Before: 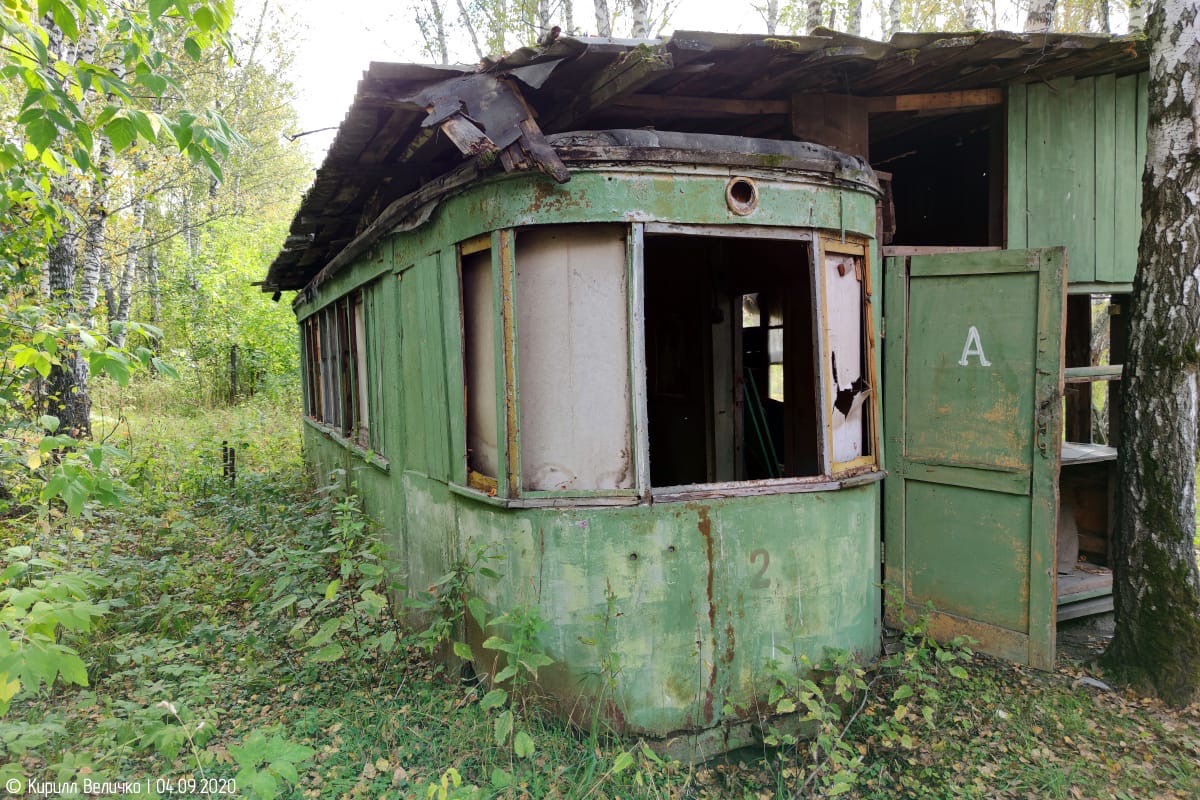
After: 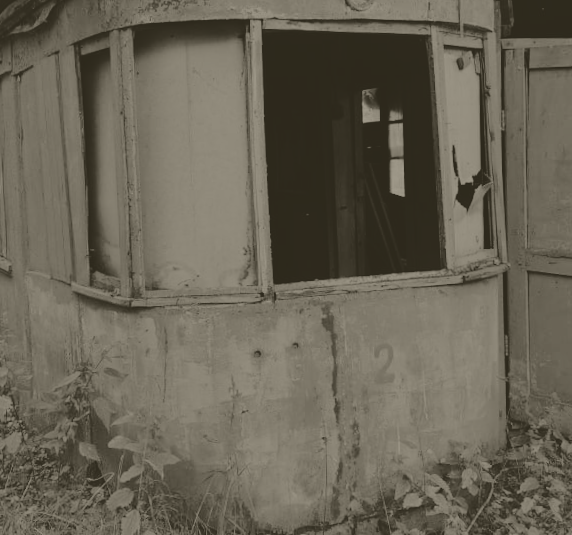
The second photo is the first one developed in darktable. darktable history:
base curve: curves: ch0 [(0, 0) (0.036, 0.025) (0.121, 0.166) (0.206, 0.329) (0.605, 0.79) (1, 1)], preserve colors none
colorize: hue 41.44°, saturation 22%, source mix 60%, lightness 10.61%
contrast brightness saturation: contrast -0.19, saturation 0.19
crop: left 31.379%, top 24.658%, right 20.326%, bottom 6.628%
rotate and perspective: rotation -1°, crop left 0.011, crop right 0.989, crop top 0.025, crop bottom 0.975
